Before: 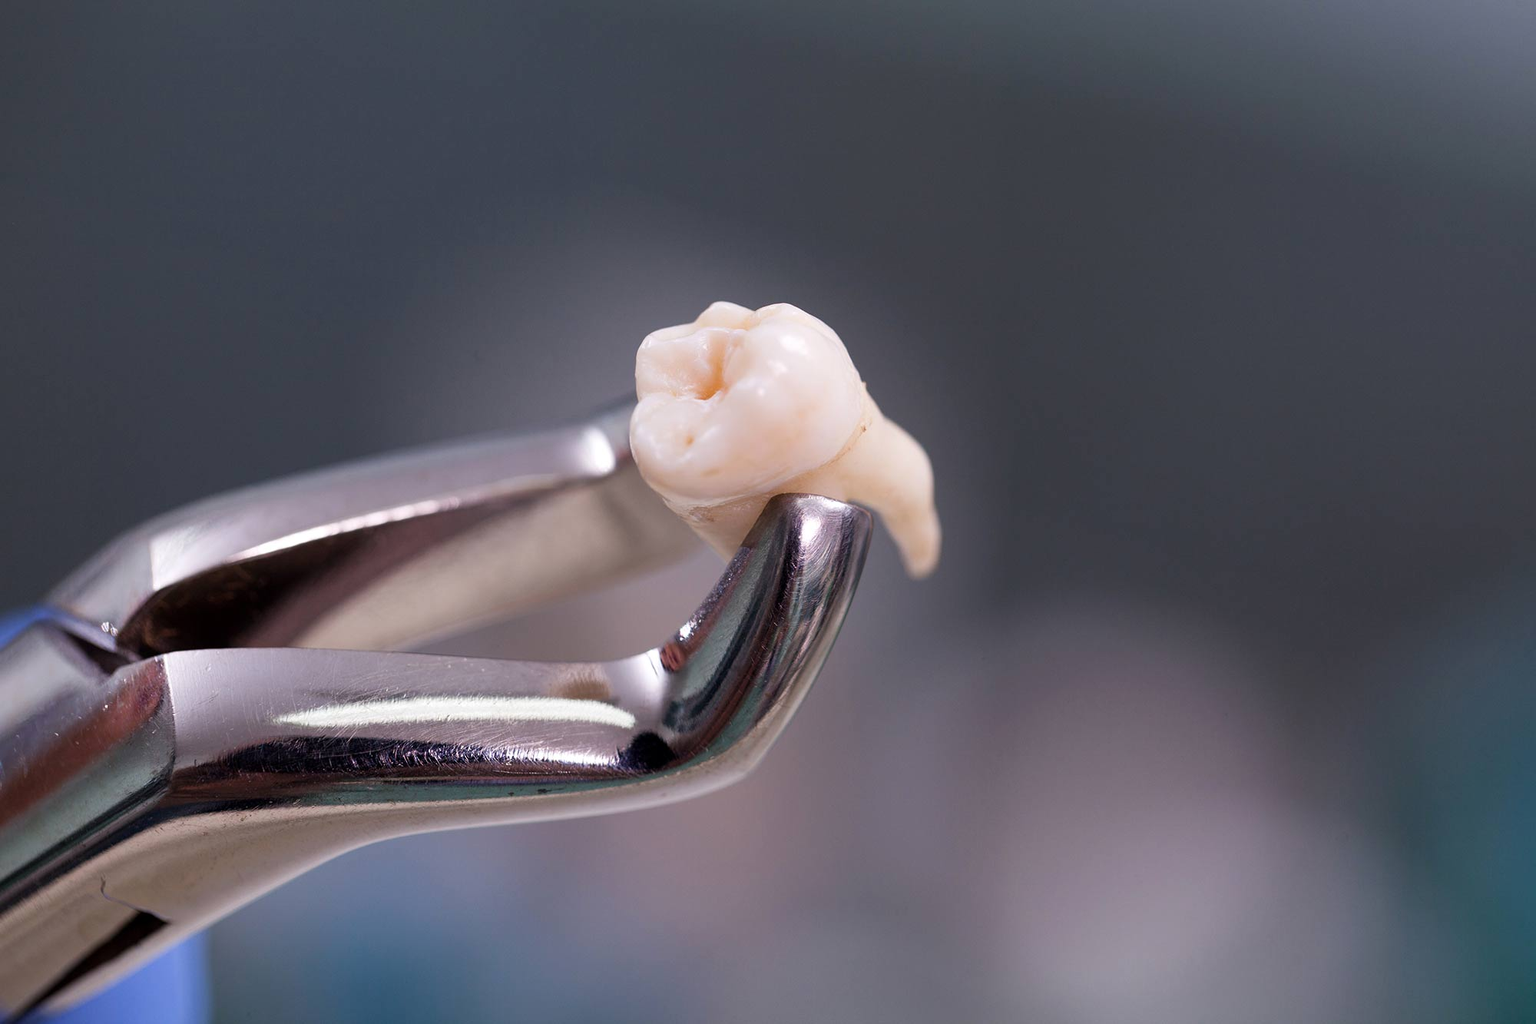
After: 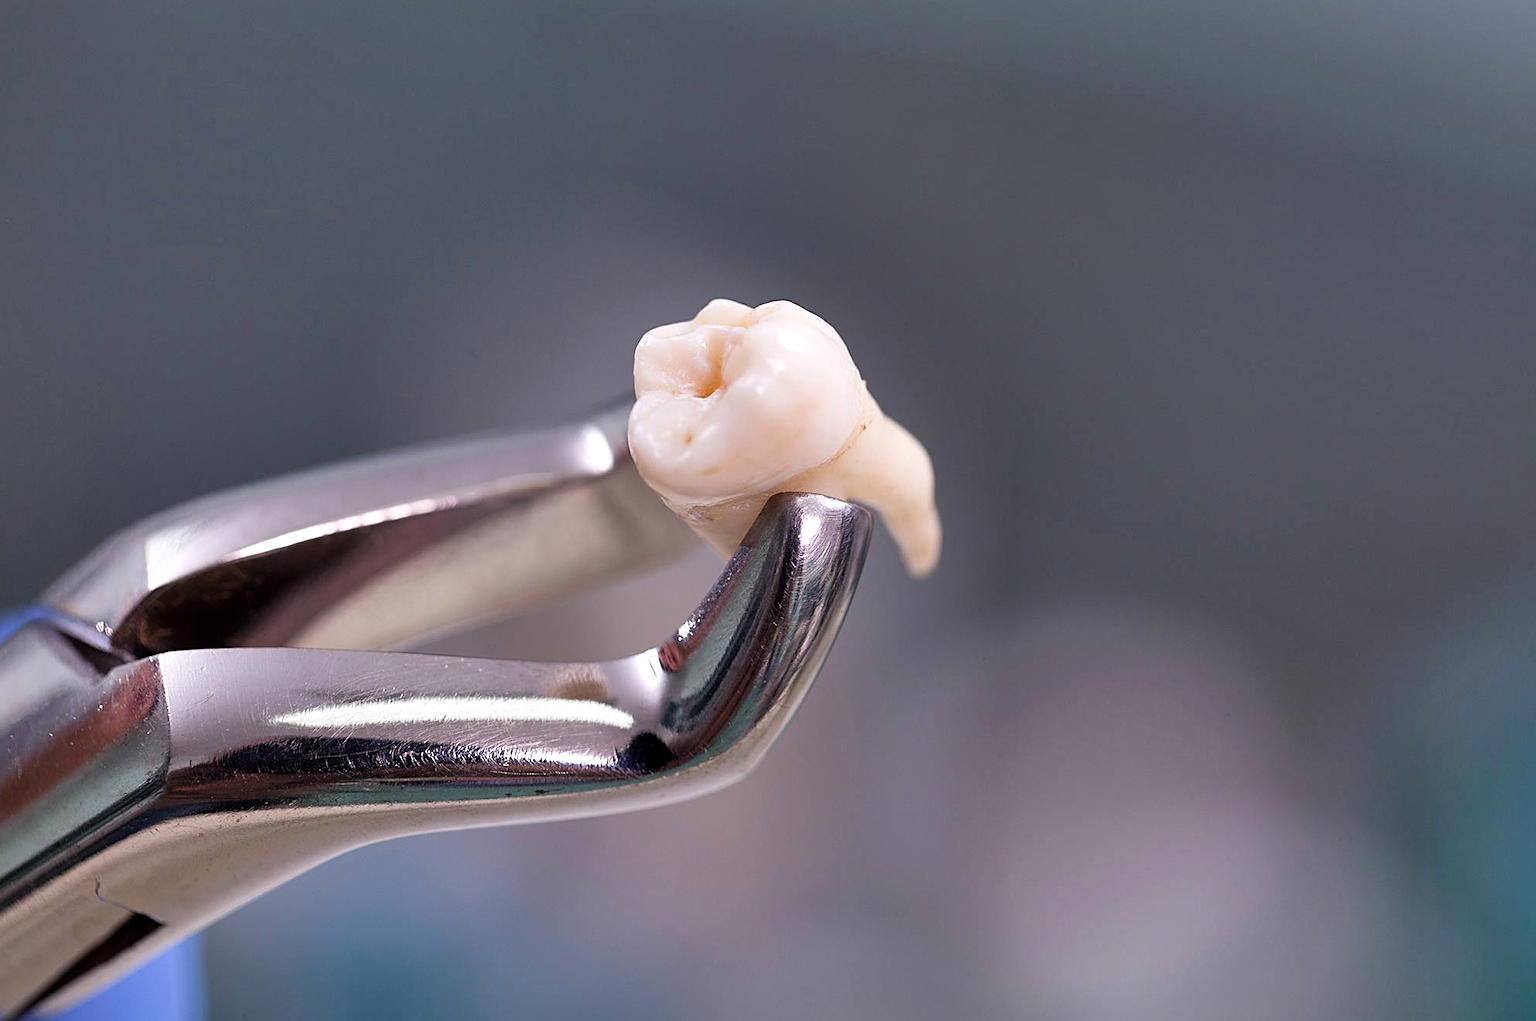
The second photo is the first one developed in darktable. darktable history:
crop: left 0.434%, top 0.485%, right 0.244%, bottom 0.386%
exposure: exposure 0.191 EV, compensate highlight preservation false
sharpen: on, module defaults
shadows and highlights: shadows 60, highlights -60.23, soften with gaussian
